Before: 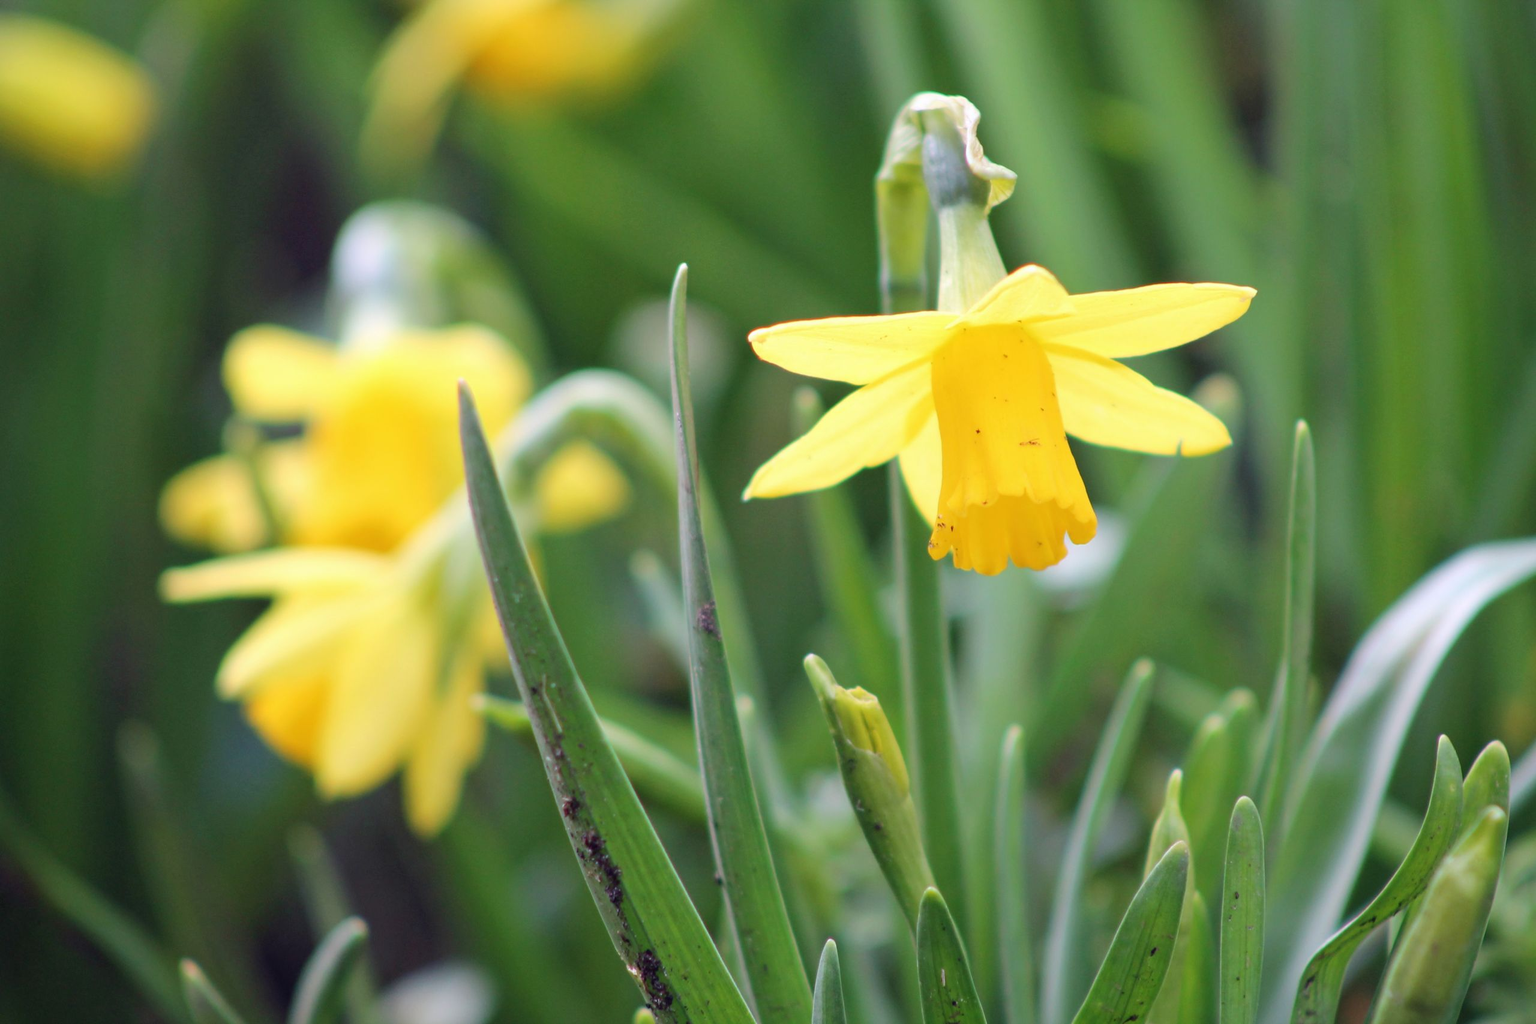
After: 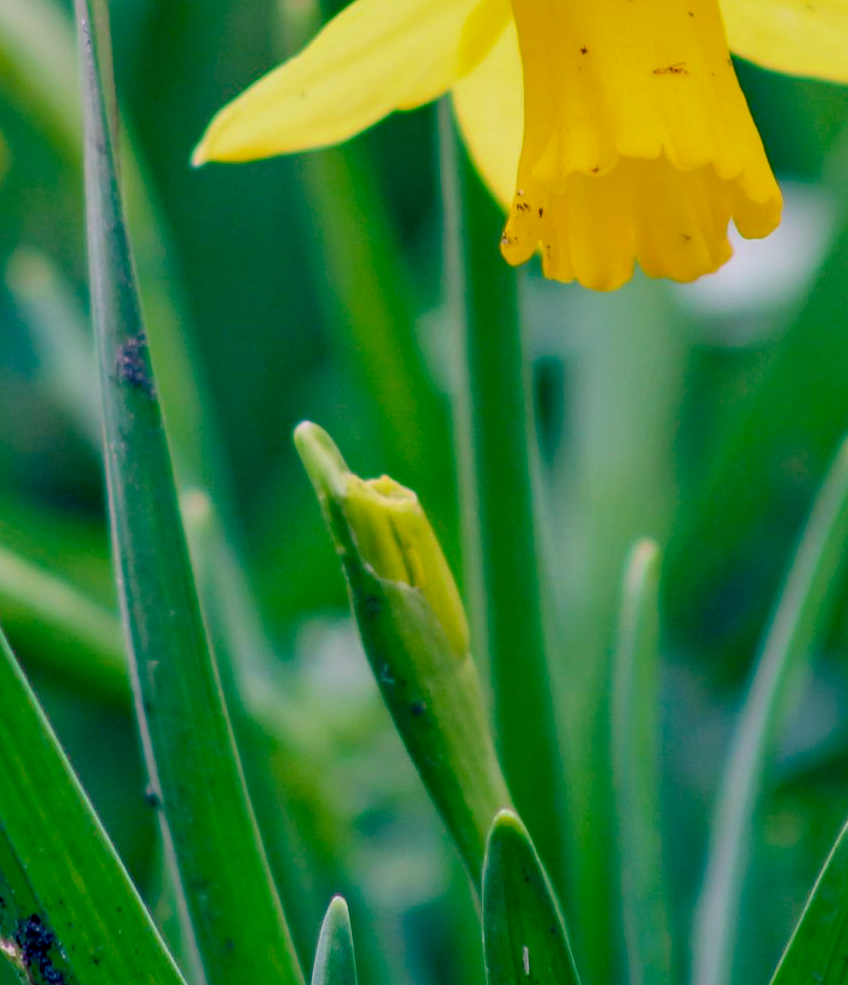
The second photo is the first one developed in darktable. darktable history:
crop: left 40.878%, top 39.176%, right 25.993%, bottom 3.081%
local contrast: on, module defaults
exposure: exposure -0.36 EV, compensate highlight preservation false
color balance rgb: shadows lift › luminance -28.76%, shadows lift › chroma 10%, shadows lift › hue 230°, power › chroma 0.5%, power › hue 215°, highlights gain › luminance 7.14%, highlights gain › chroma 1%, highlights gain › hue 50°, global offset › luminance -0.29%, global offset › hue 260°, perceptual saturation grading › global saturation 20%, perceptual saturation grading › highlights -13.92%, perceptual saturation grading › shadows 50%
shadows and highlights: on, module defaults
